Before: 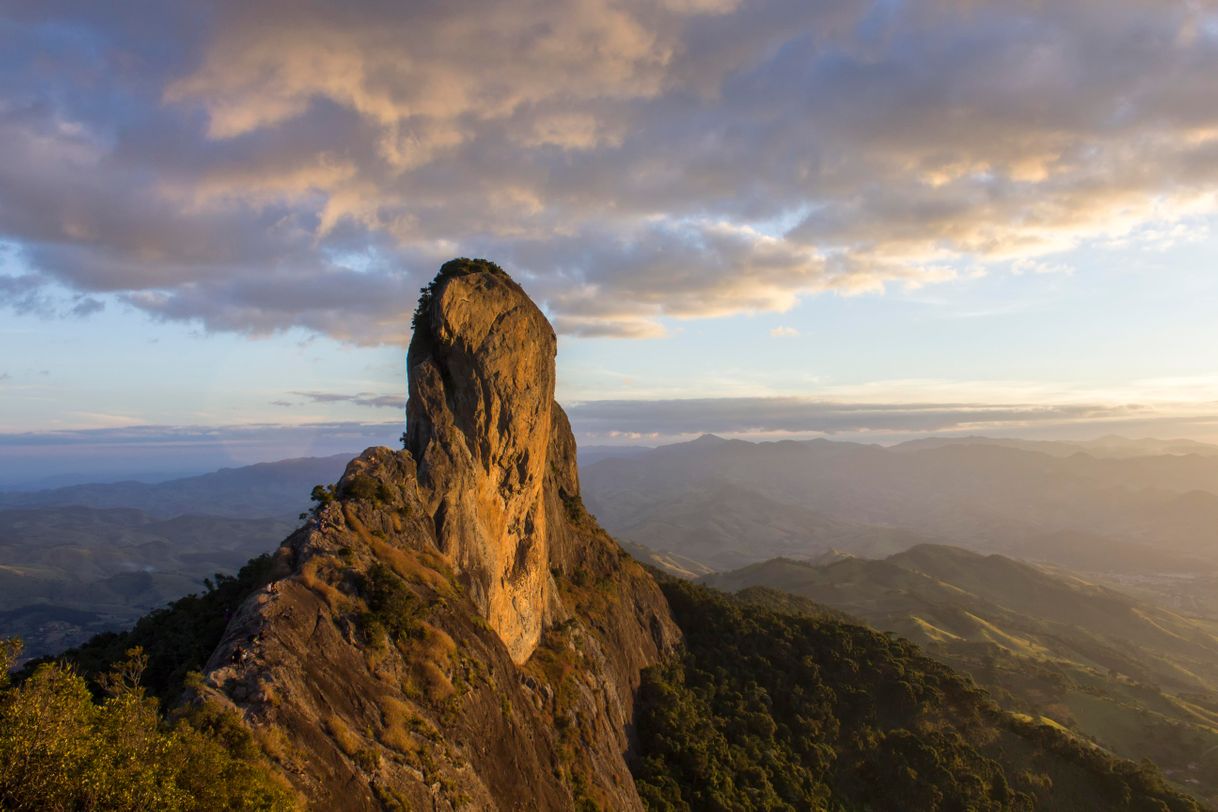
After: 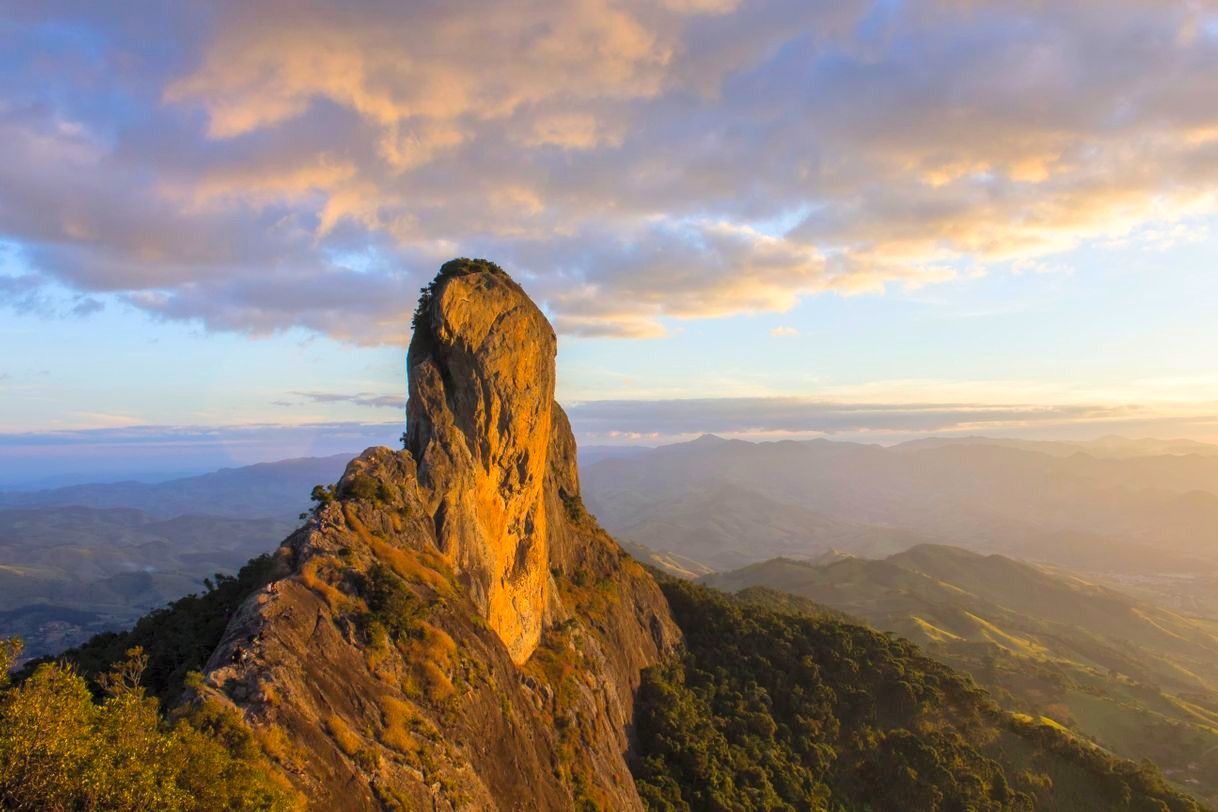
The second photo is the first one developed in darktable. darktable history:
contrast brightness saturation: contrast 0.067, brightness 0.171, saturation 0.414
